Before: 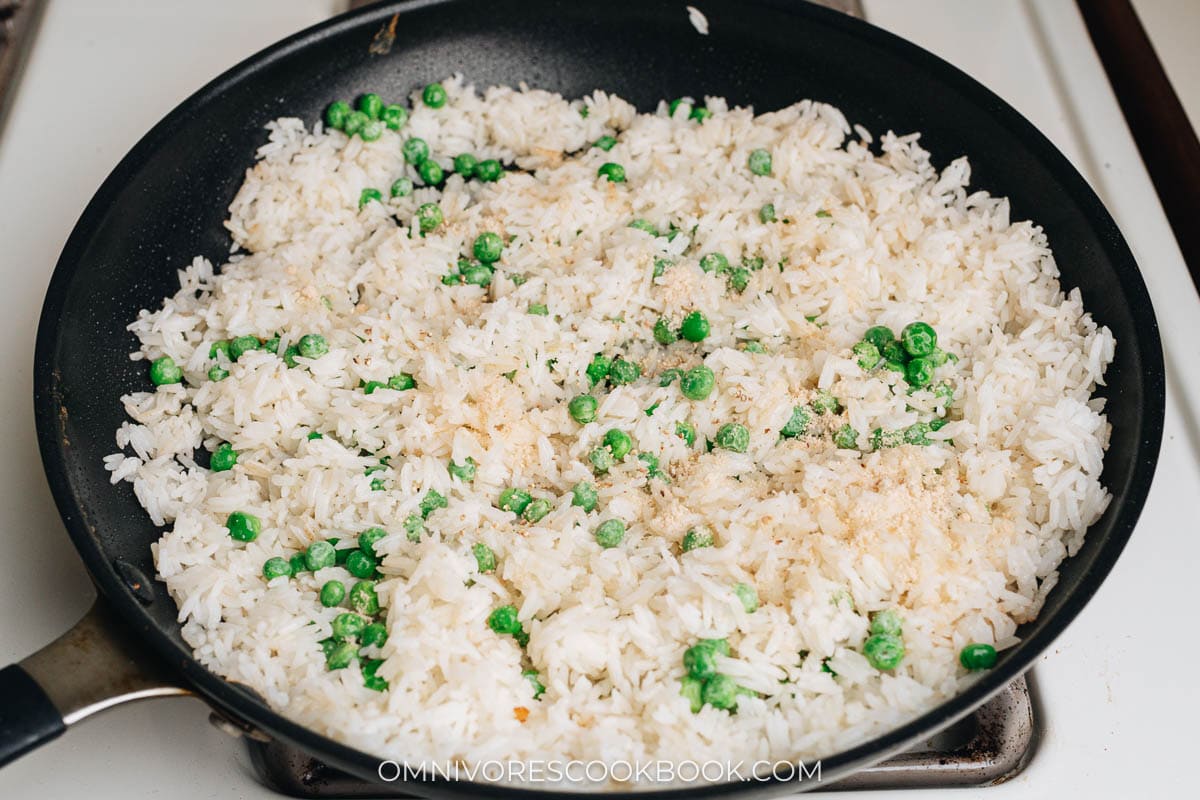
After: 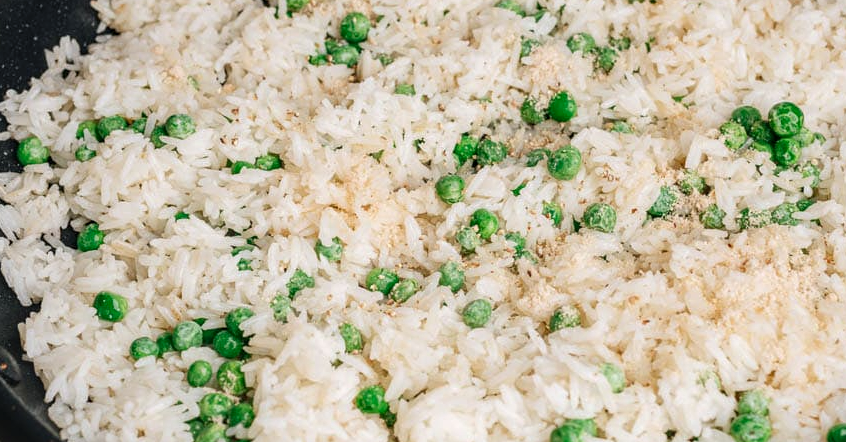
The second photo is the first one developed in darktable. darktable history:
crop: left 11.123%, top 27.61%, right 18.3%, bottom 17.034%
local contrast: on, module defaults
